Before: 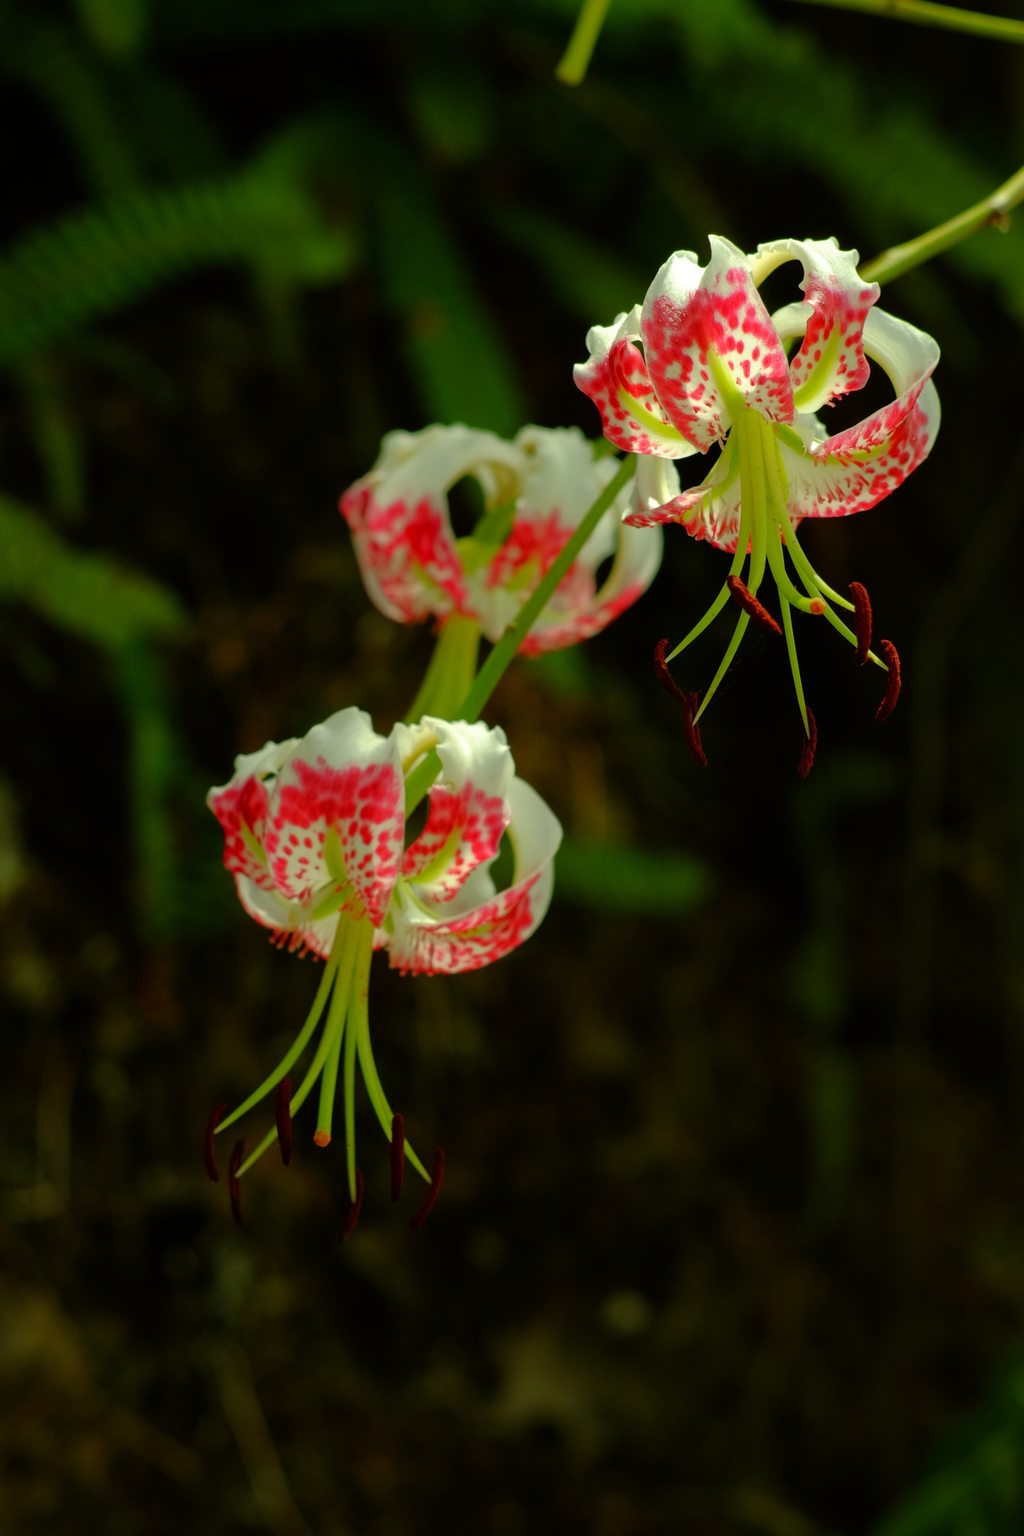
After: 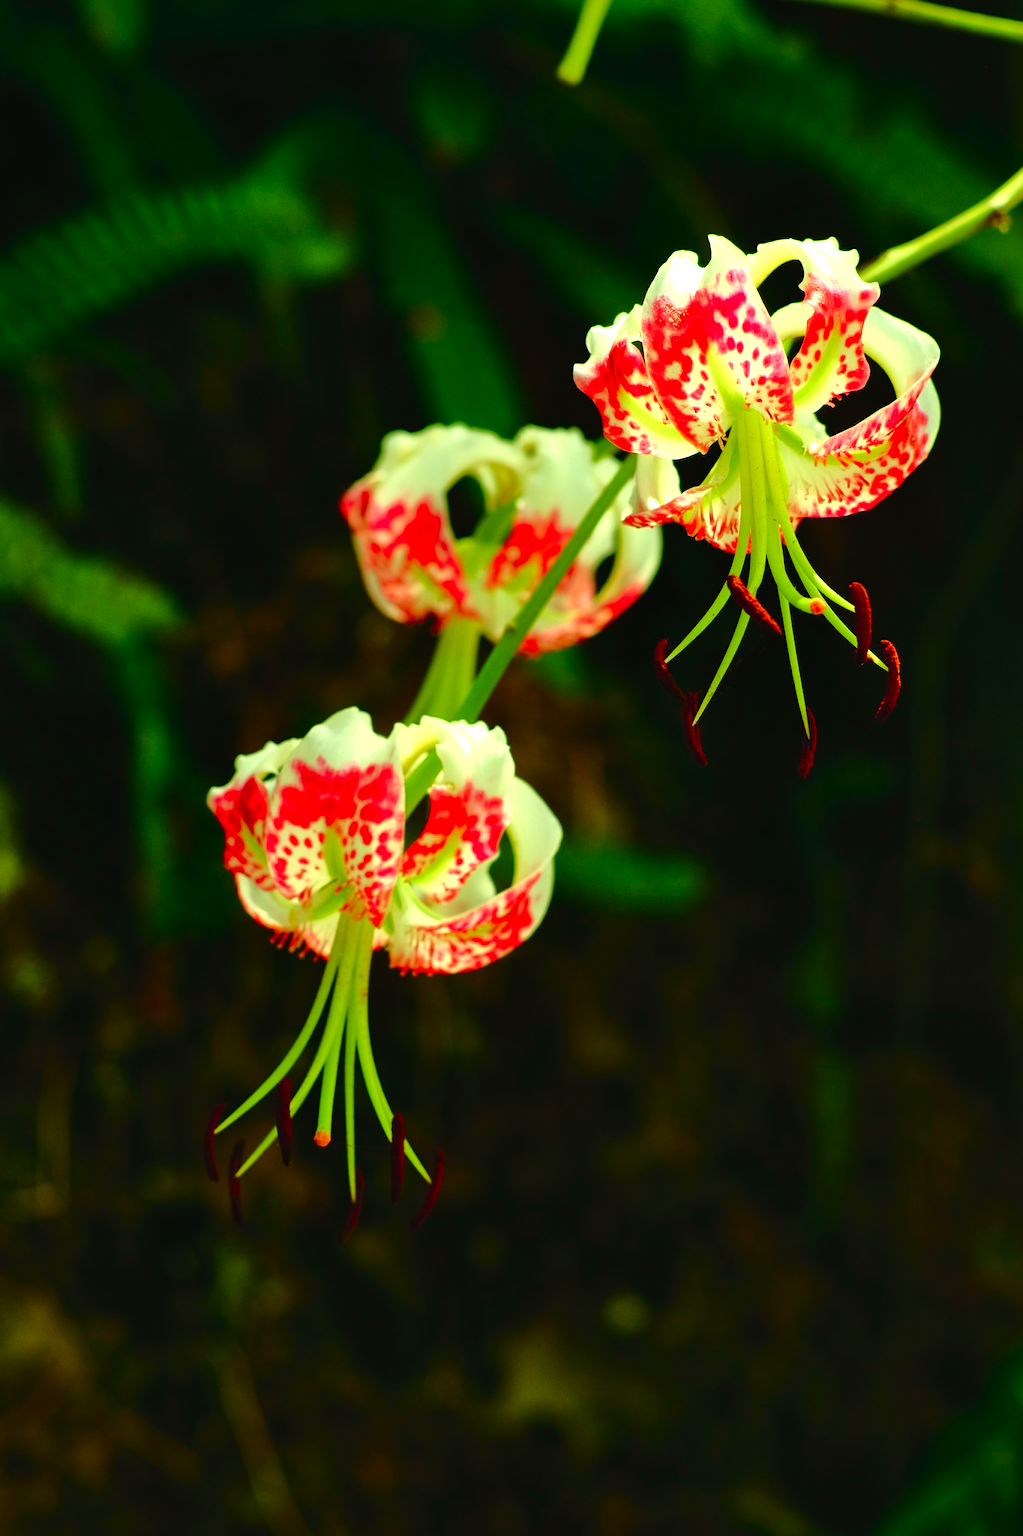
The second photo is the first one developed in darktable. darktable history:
shadows and highlights: shadows 30.86, highlights 0, soften with gaussian
levels: levels [0, 0.43, 0.859]
tone curve: curves: ch0 [(0, 0.018) (0.162, 0.128) (0.434, 0.478) (0.667, 0.785) (0.819, 0.943) (1, 0.991)]; ch1 [(0, 0) (0.402, 0.36) (0.476, 0.449) (0.506, 0.505) (0.523, 0.518) (0.579, 0.626) (0.641, 0.668) (0.693, 0.745) (0.861, 0.934) (1, 1)]; ch2 [(0, 0) (0.424, 0.388) (0.483, 0.472) (0.503, 0.505) (0.521, 0.519) (0.547, 0.581) (0.582, 0.648) (0.699, 0.759) (0.997, 0.858)], color space Lab, independent channels
